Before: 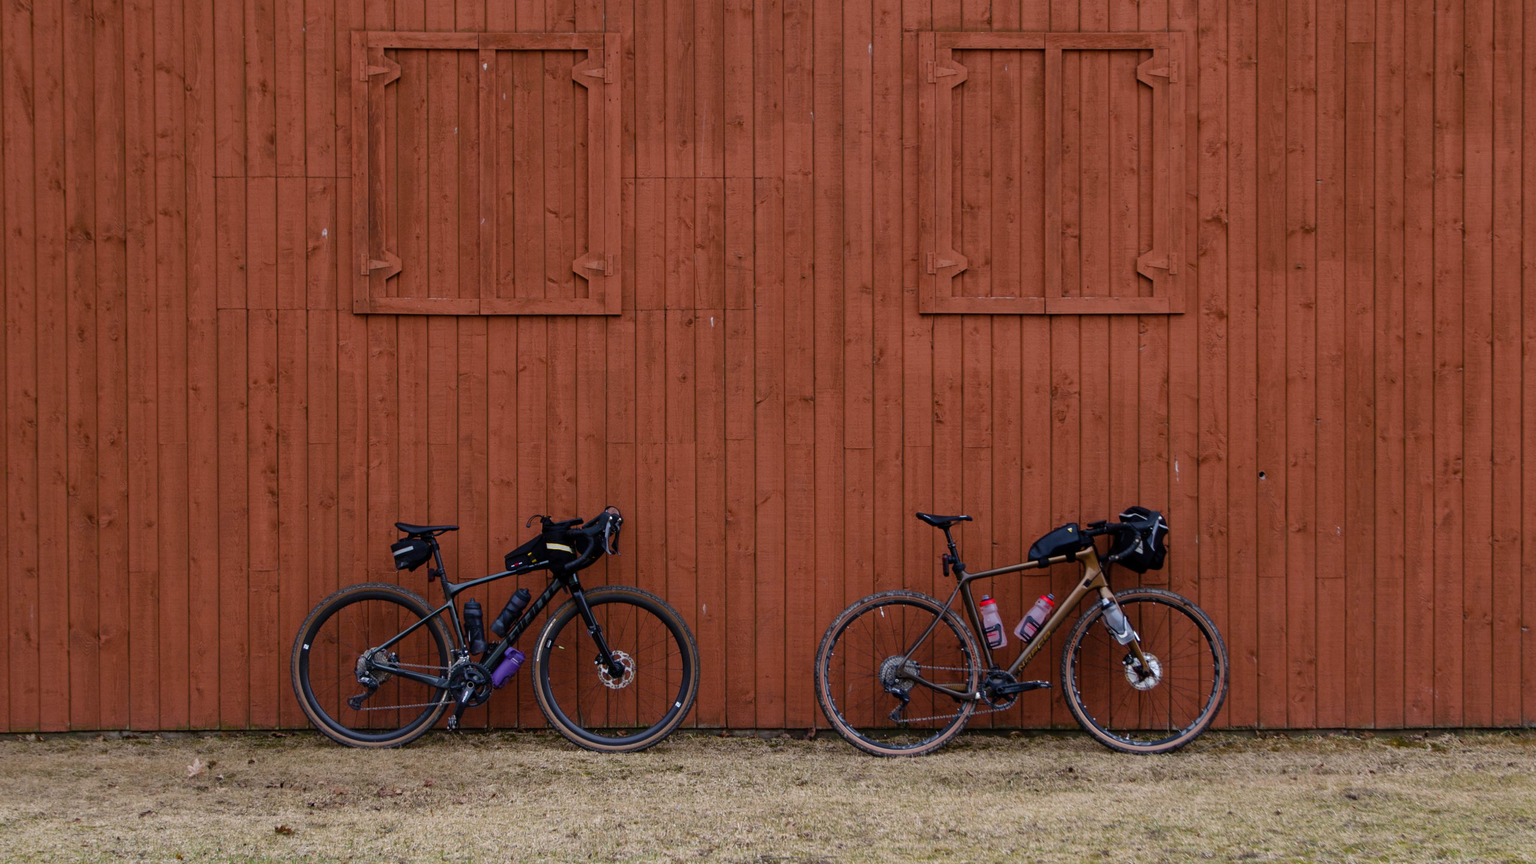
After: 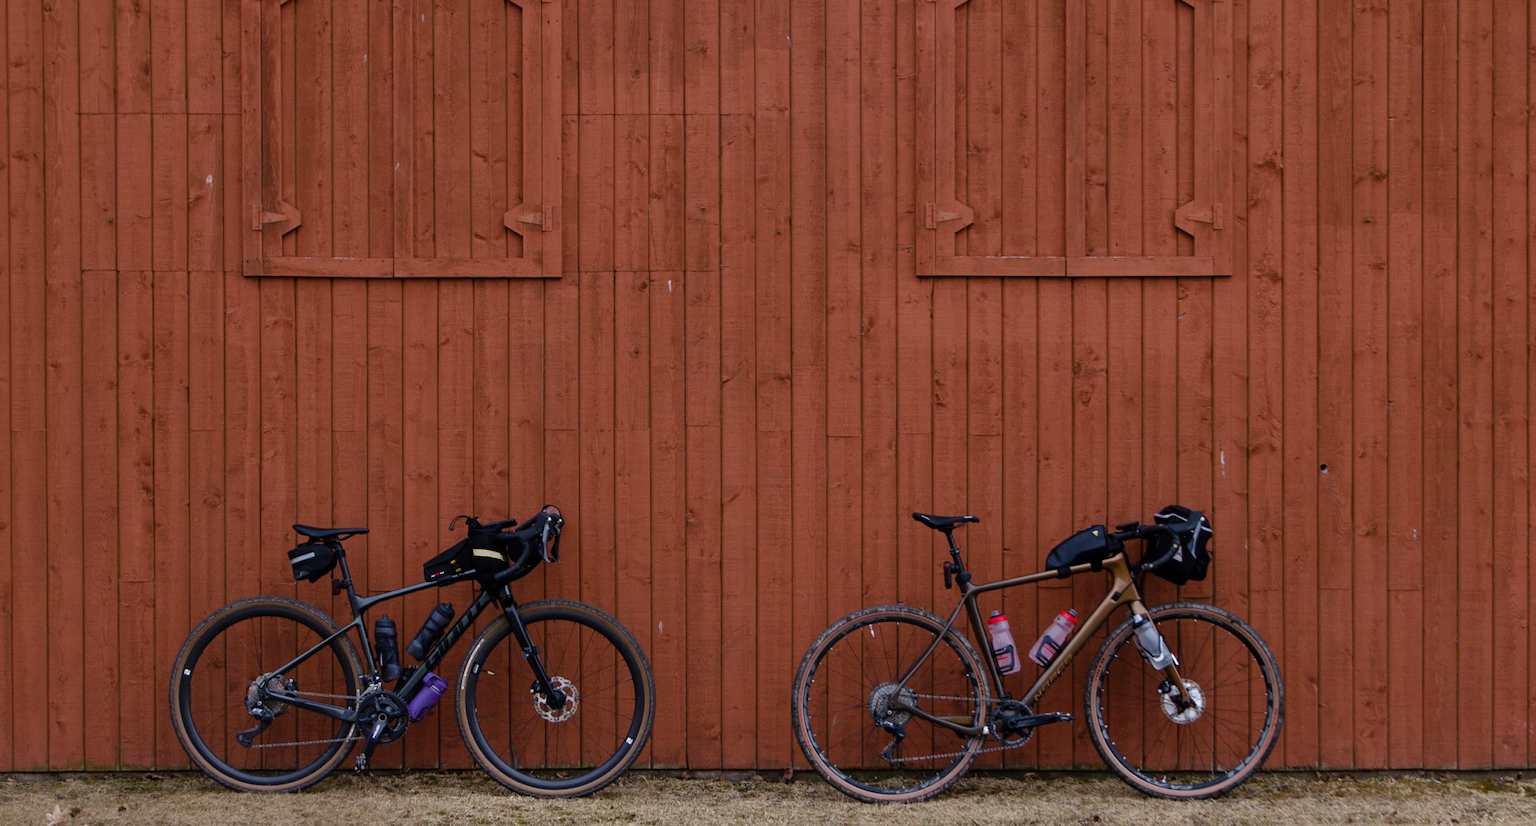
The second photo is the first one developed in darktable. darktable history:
crop and rotate: left 9.7%, top 9.476%, right 6.197%, bottom 10.022%
